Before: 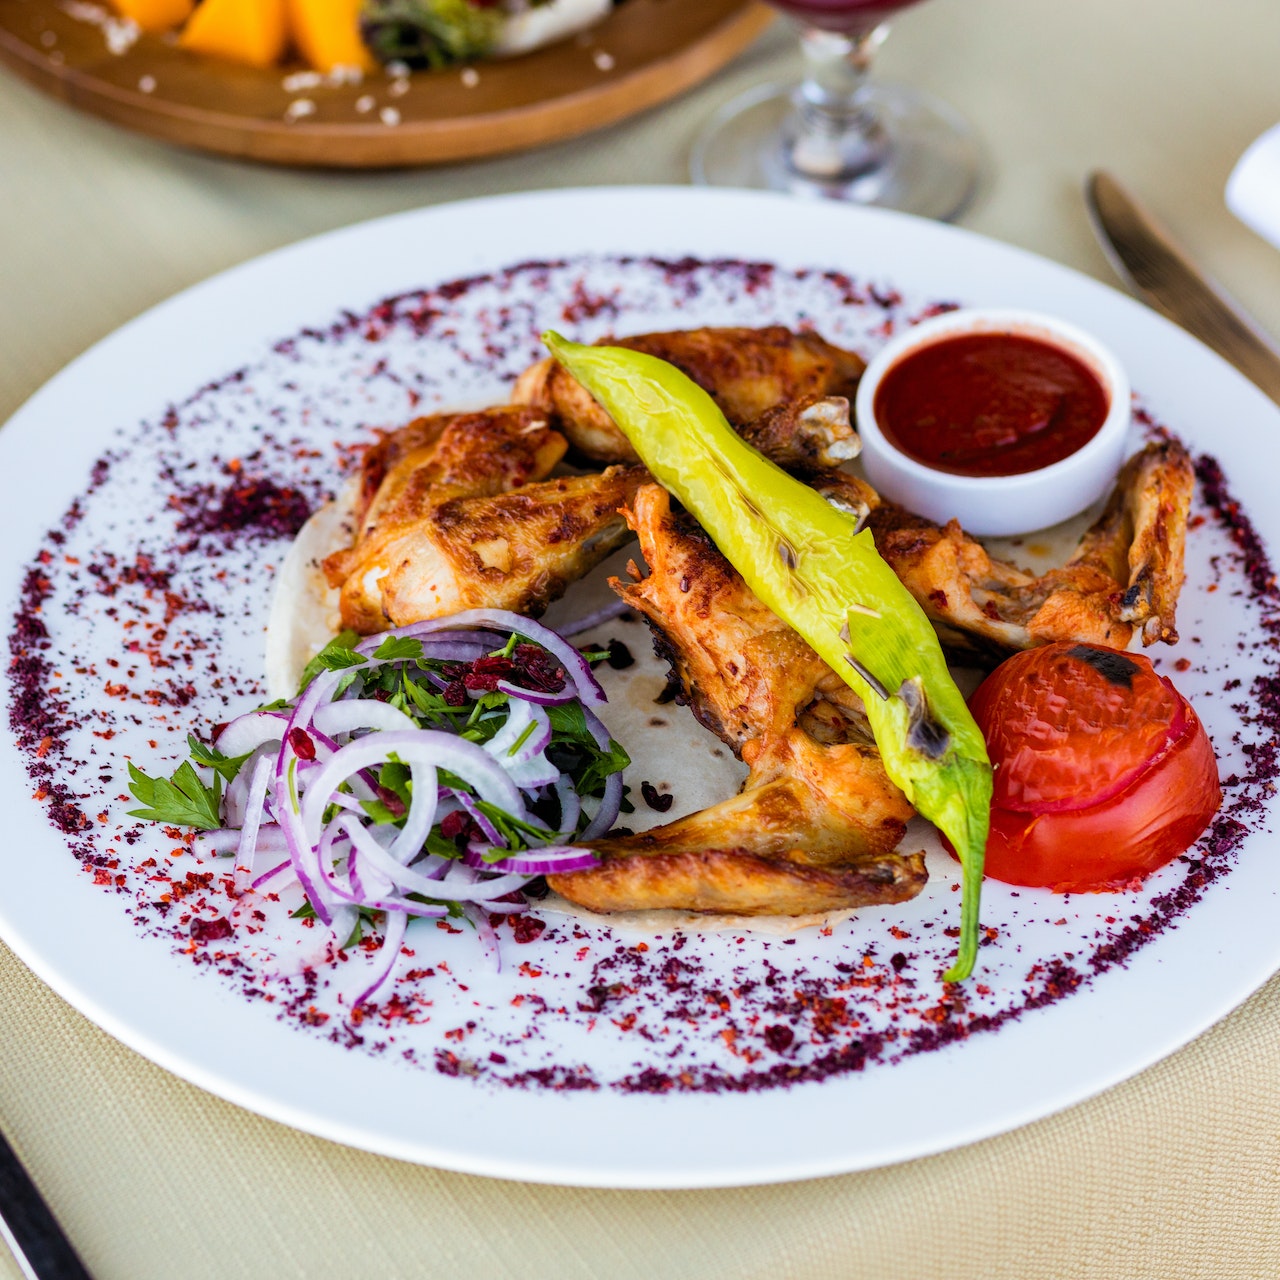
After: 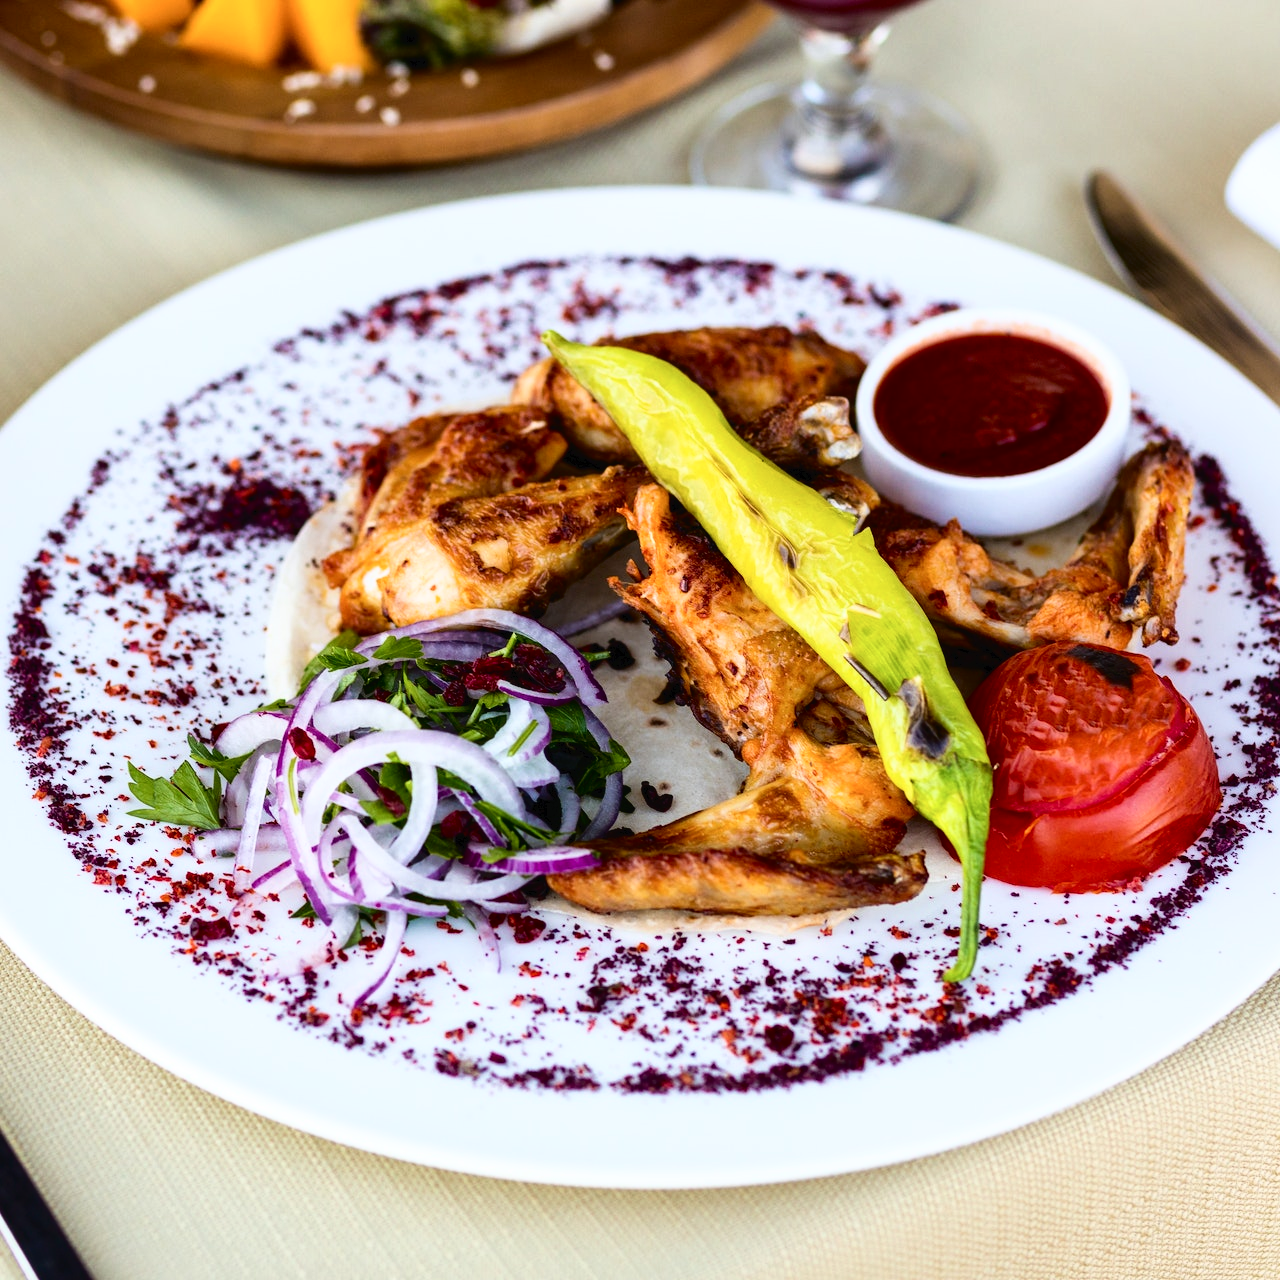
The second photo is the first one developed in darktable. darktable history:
tone curve: curves: ch0 [(0, 0) (0.003, 0.023) (0.011, 0.024) (0.025, 0.028) (0.044, 0.035) (0.069, 0.043) (0.1, 0.052) (0.136, 0.063) (0.177, 0.094) (0.224, 0.145) (0.277, 0.209) (0.335, 0.281) (0.399, 0.364) (0.468, 0.453) (0.543, 0.553) (0.623, 0.66) (0.709, 0.767) (0.801, 0.88) (0.898, 0.968) (1, 1)], color space Lab, independent channels, preserve colors none
